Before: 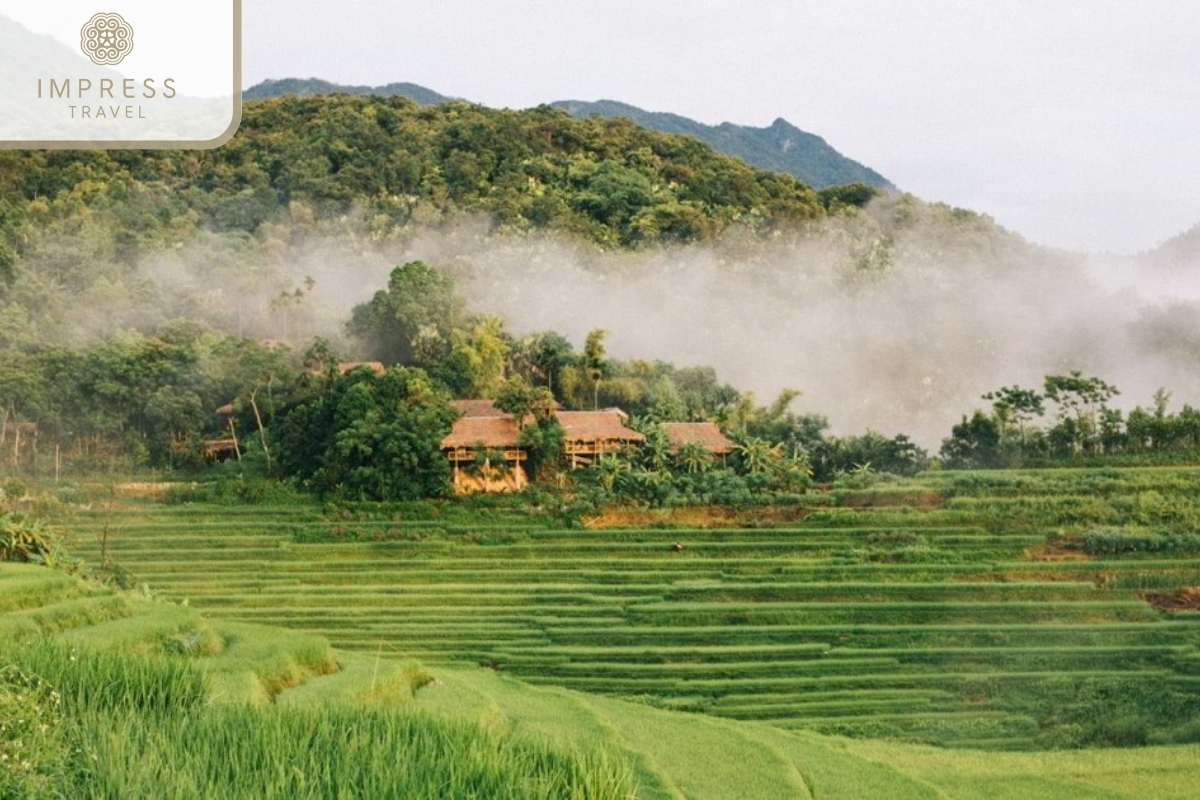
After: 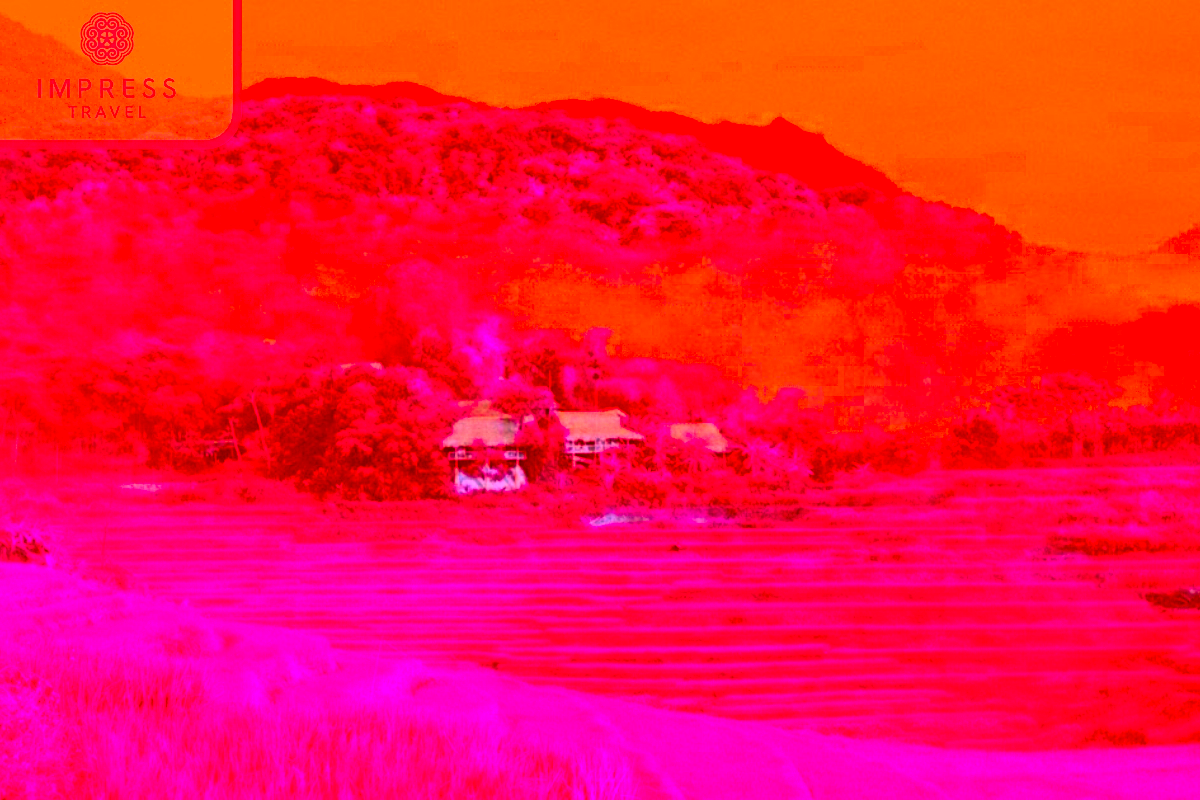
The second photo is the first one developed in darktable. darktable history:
color correction: highlights a* -39.03, highlights b* -39.76, shadows a* -39.57, shadows b* -39.25, saturation -2.94
